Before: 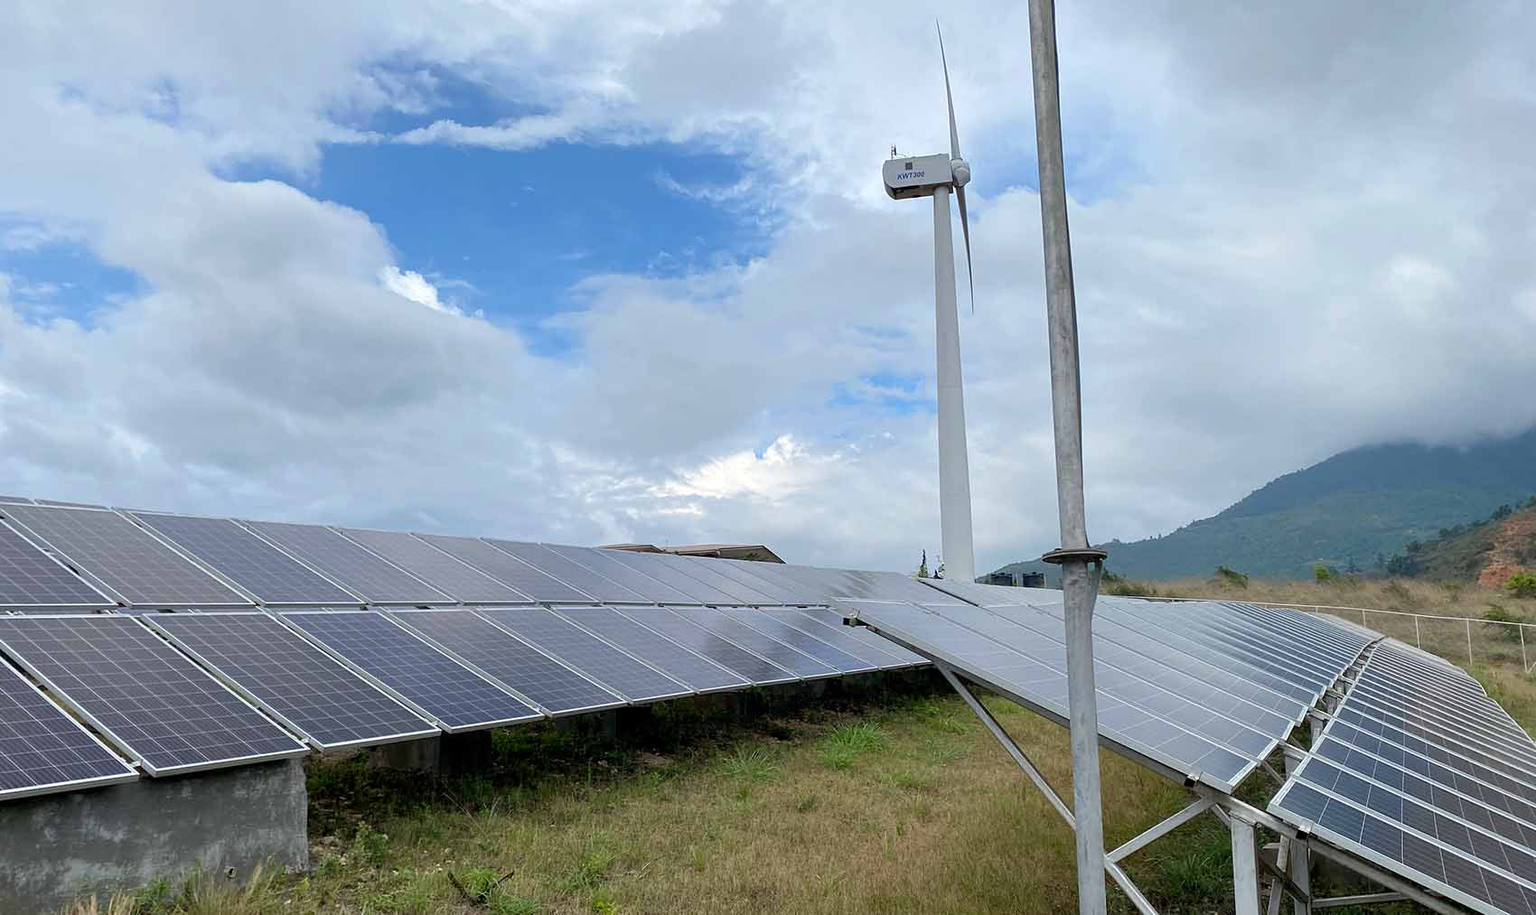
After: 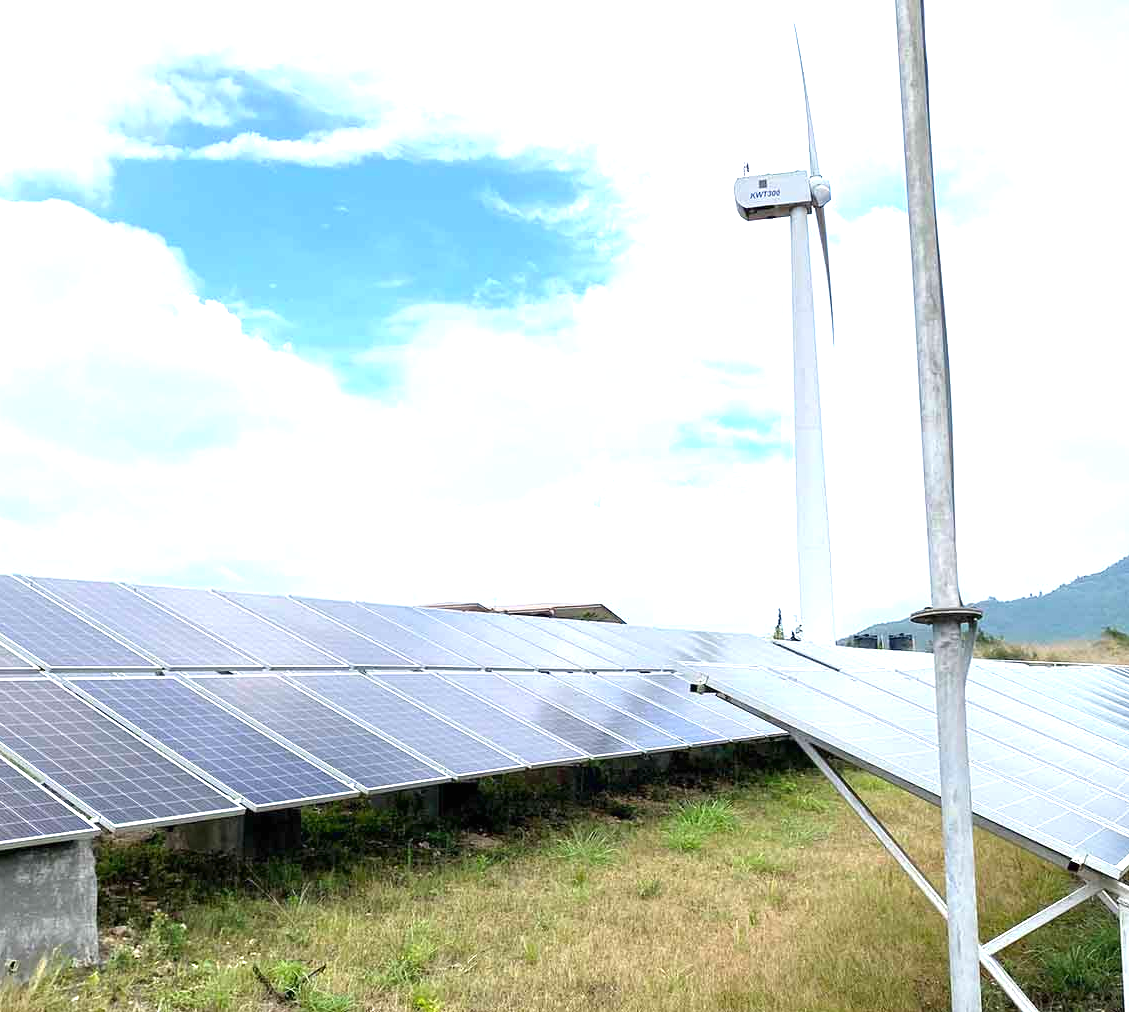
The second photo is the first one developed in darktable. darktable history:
crop and rotate: left 14.326%, right 19.224%
exposure: black level correction 0, exposure 1.342 EV, compensate exposure bias true, compensate highlight preservation false
